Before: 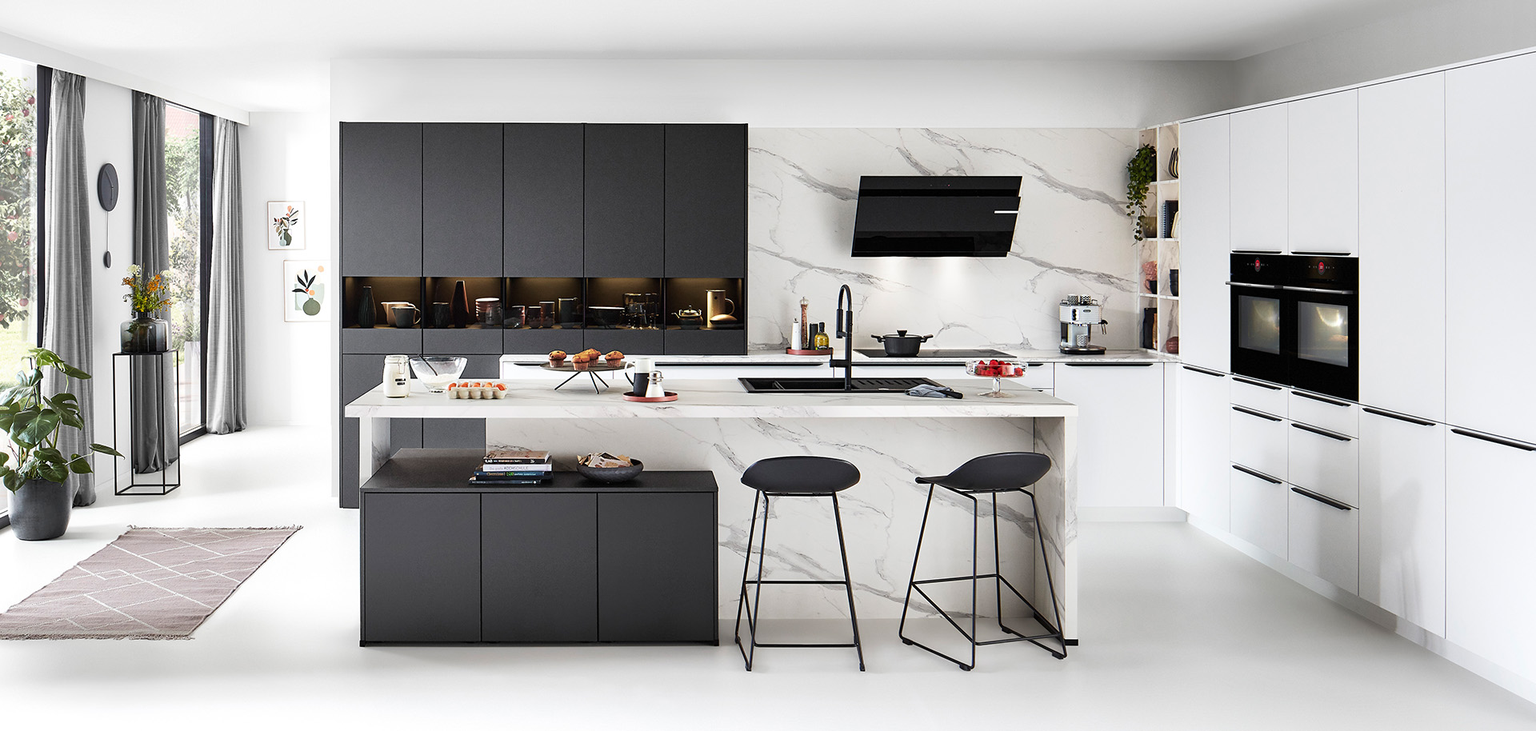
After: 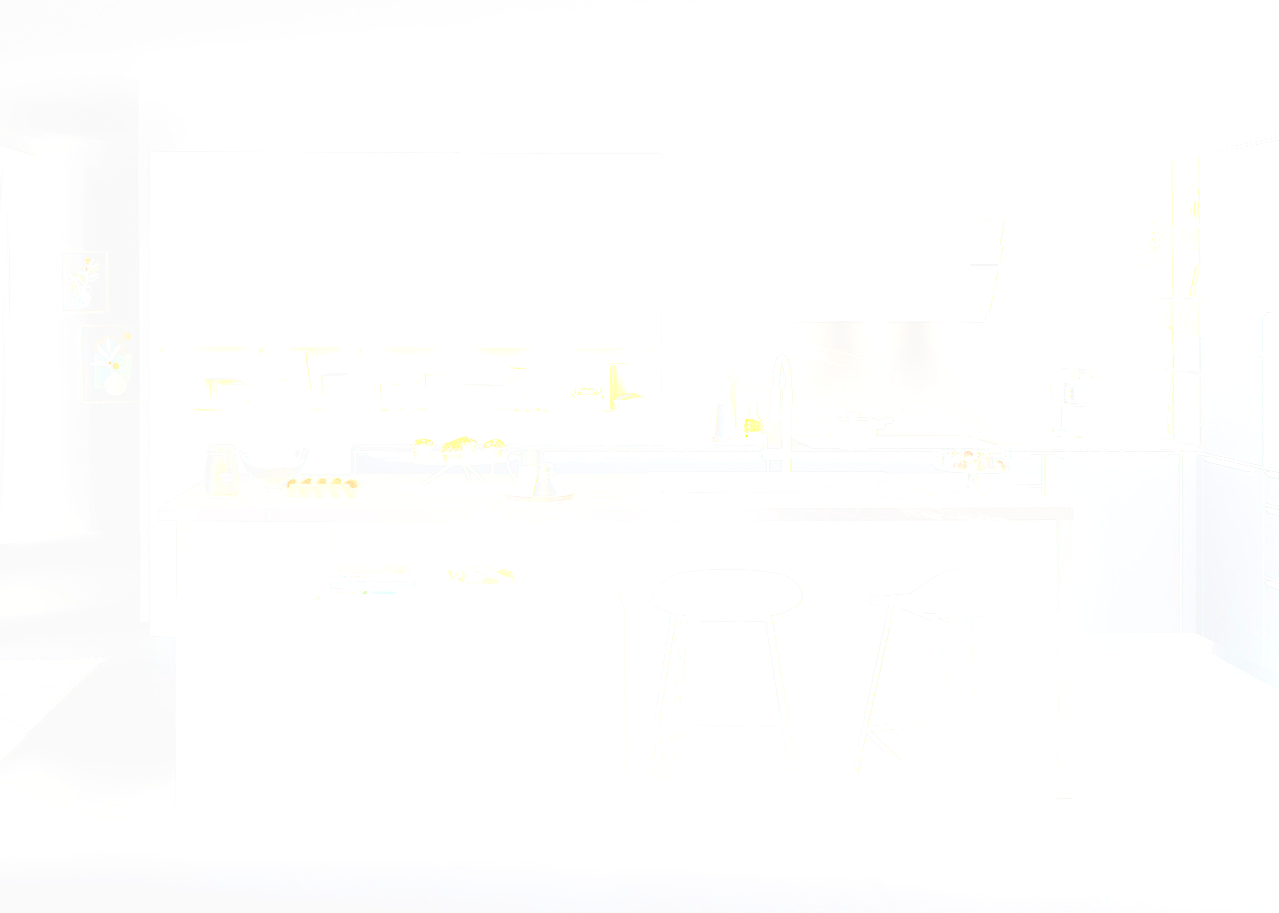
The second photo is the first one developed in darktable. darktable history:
crop and rotate: left 14.292%, right 19.041%
levels: levels [0, 0.435, 0.917]
bloom: size 85%, threshold 5%, strength 85%
